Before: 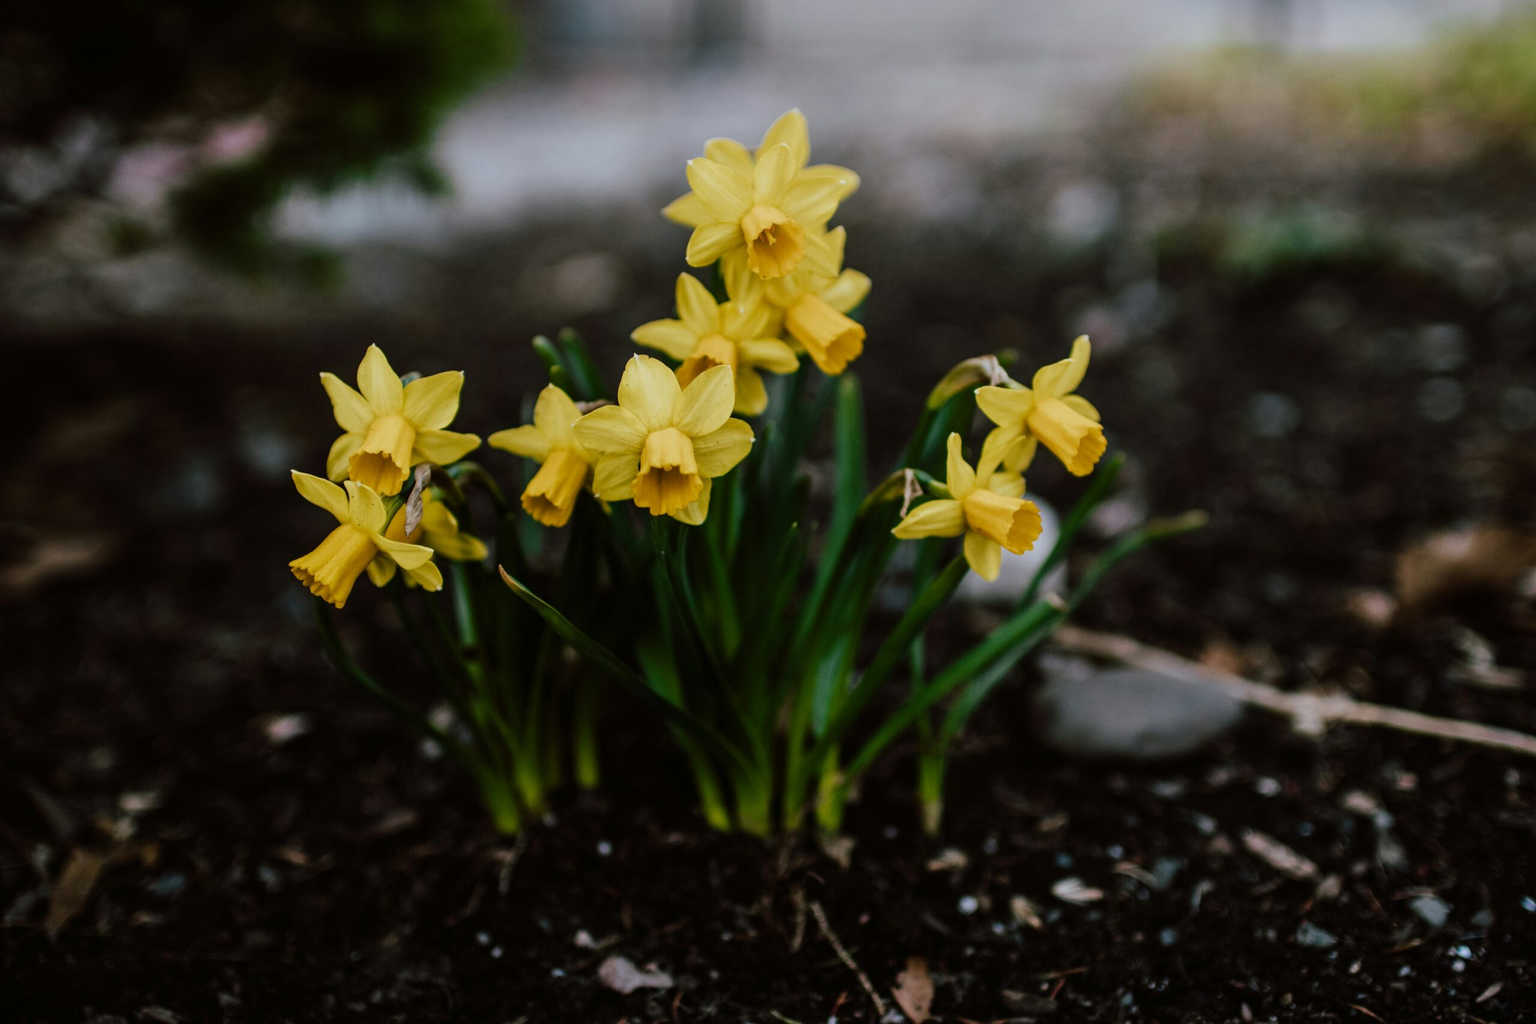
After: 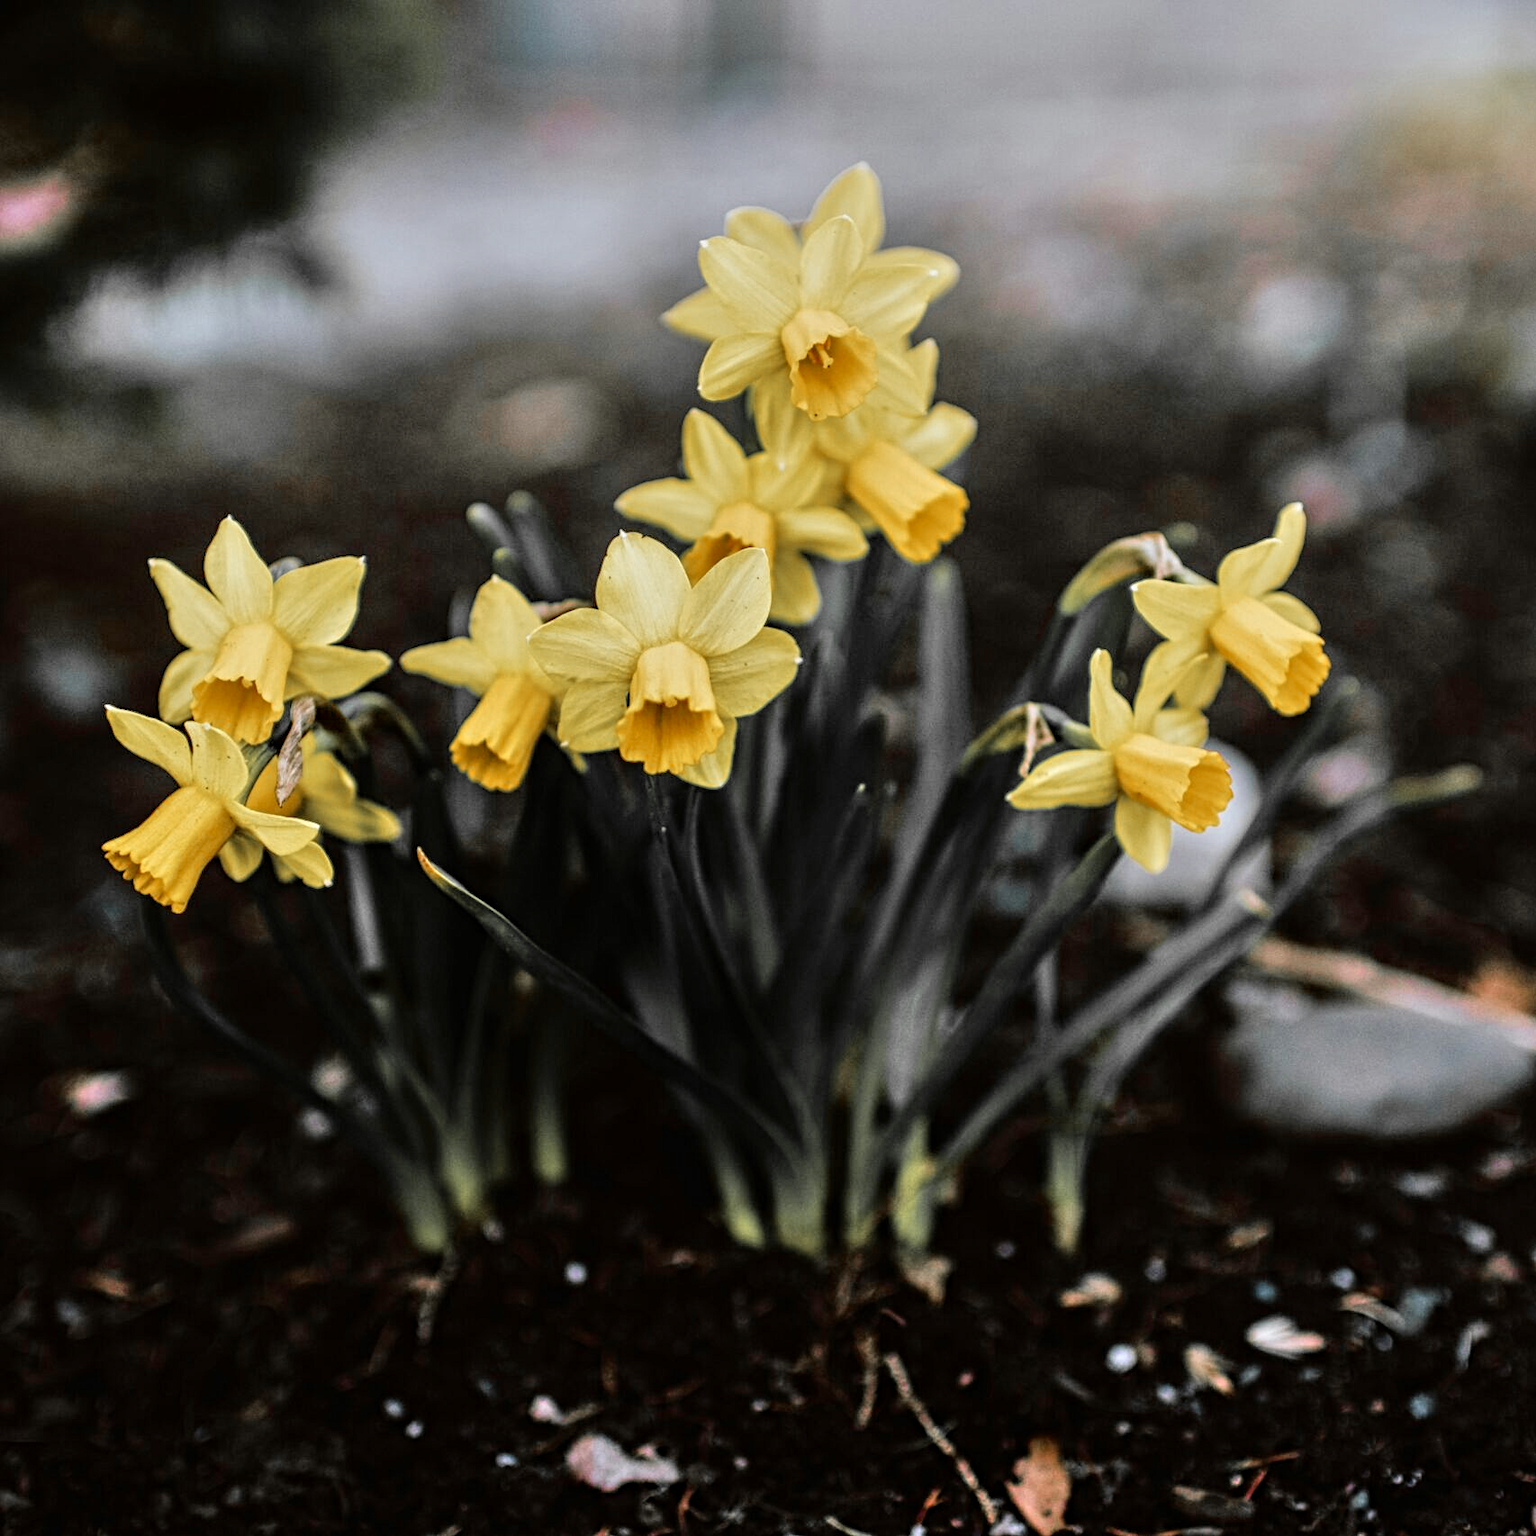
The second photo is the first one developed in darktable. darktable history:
contrast equalizer: y [[0.5, 0.5, 0.5, 0.539, 0.64, 0.611], [0.5 ×6], [0.5 ×6], [0 ×6], [0 ×6]]
crop and rotate: left 14.385%, right 18.948%
tone equalizer: -7 EV 0.15 EV, -6 EV 0.6 EV, -5 EV 1.15 EV, -4 EV 1.33 EV, -3 EV 1.15 EV, -2 EV 0.6 EV, -1 EV 0.15 EV, mask exposure compensation -0.5 EV
color zones: curves: ch1 [(0, 0.679) (0.143, 0.647) (0.286, 0.261) (0.378, -0.011) (0.571, 0.396) (0.714, 0.399) (0.857, 0.406) (1, 0.679)]
